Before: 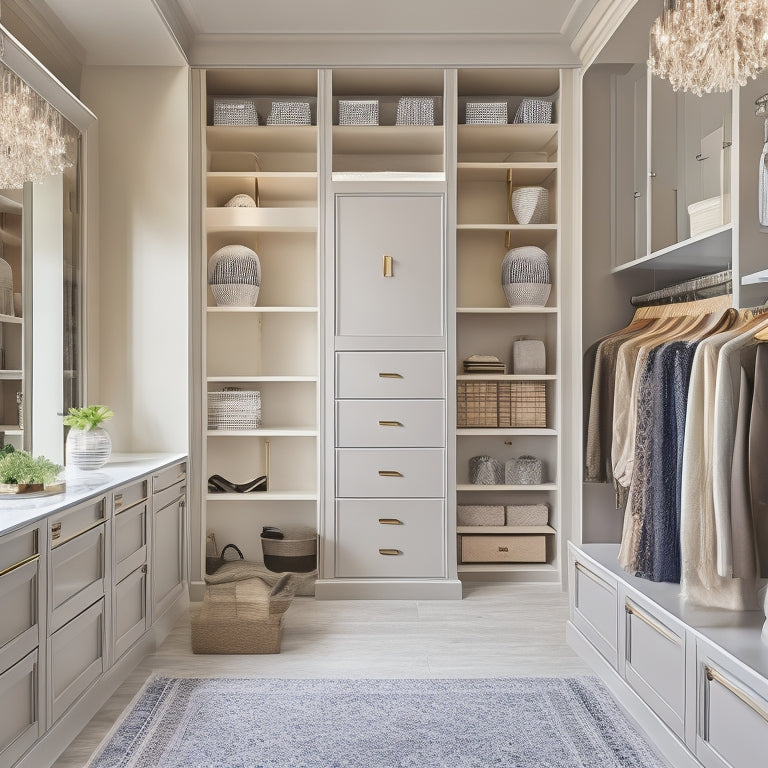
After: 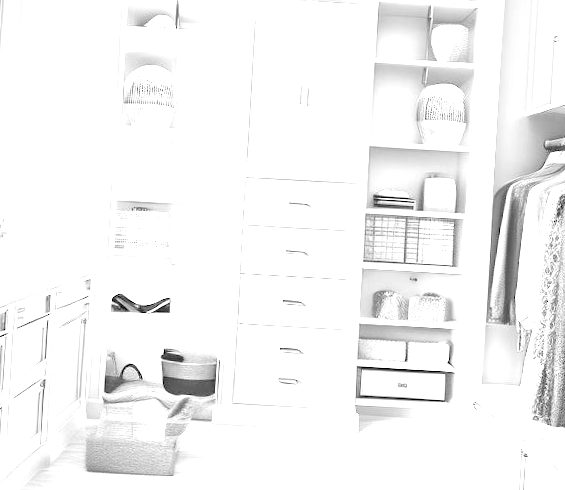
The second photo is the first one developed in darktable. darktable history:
exposure: black level correction 0, exposure 1.2 EV, compensate highlight preservation false
levels: levels [0.036, 0.364, 0.827]
color balance rgb: shadows lift › luminance -21.66%, shadows lift › chroma 6.57%, shadows lift › hue 270°, power › chroma 0.68%, power › hue 60°, highlights gain › luminance 6.08%, highlights gain › chroma 1.33%, highlights gain › hue 90°, global offset › luminance -0.87%, perceptual saturation grading › global saturation 26.86%, perceptual saturation grading › highlights -28.39%, perceptual saturation grading › mid-tones 15.22%, perceptual saturation grading › shadows 33.98%, perceptual brilliance grading › highlights 10%, perceptual brilliance grading › mid-tones 5%
crop and rotate: angle -3.37°, left 9.79%, top 20.73%, right 12.42%, bottom 11.82%
monochrome: on, module defaults
